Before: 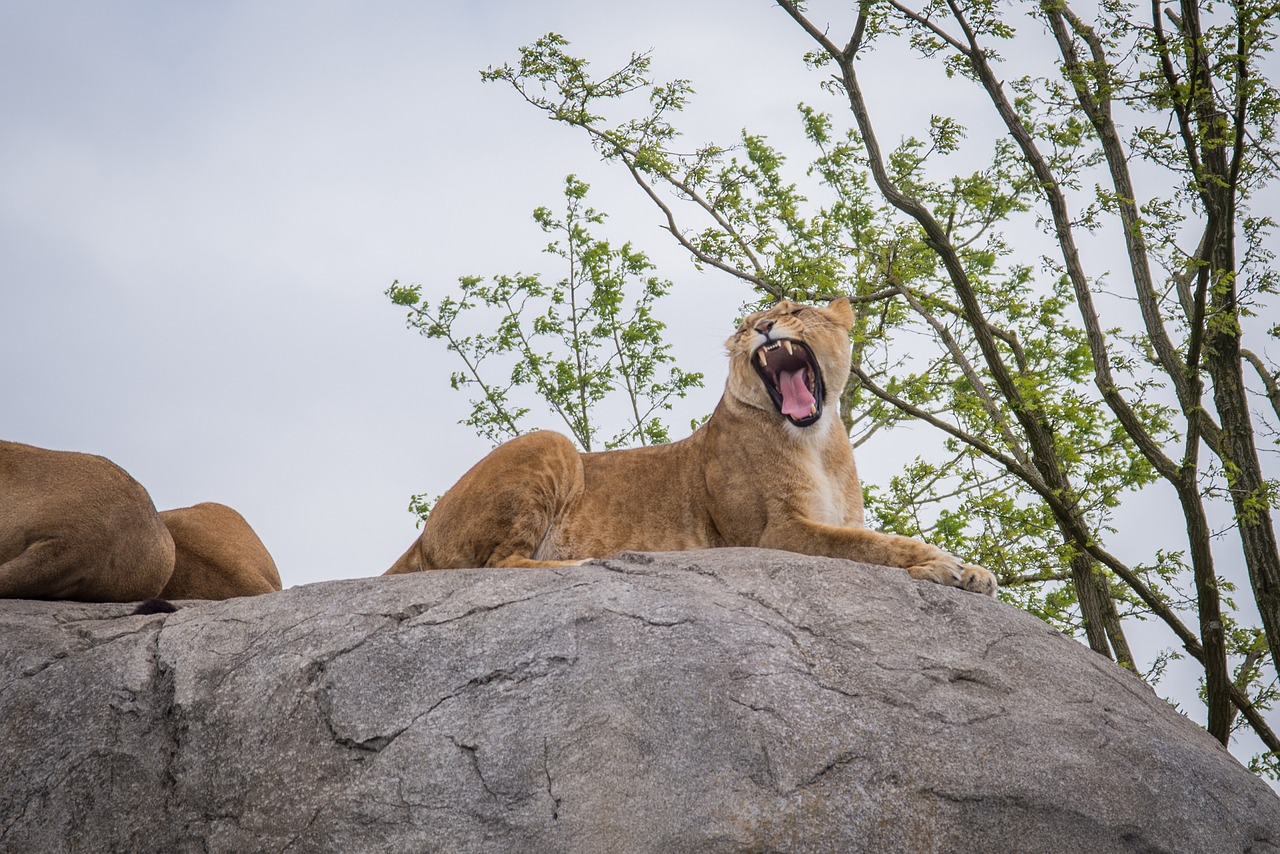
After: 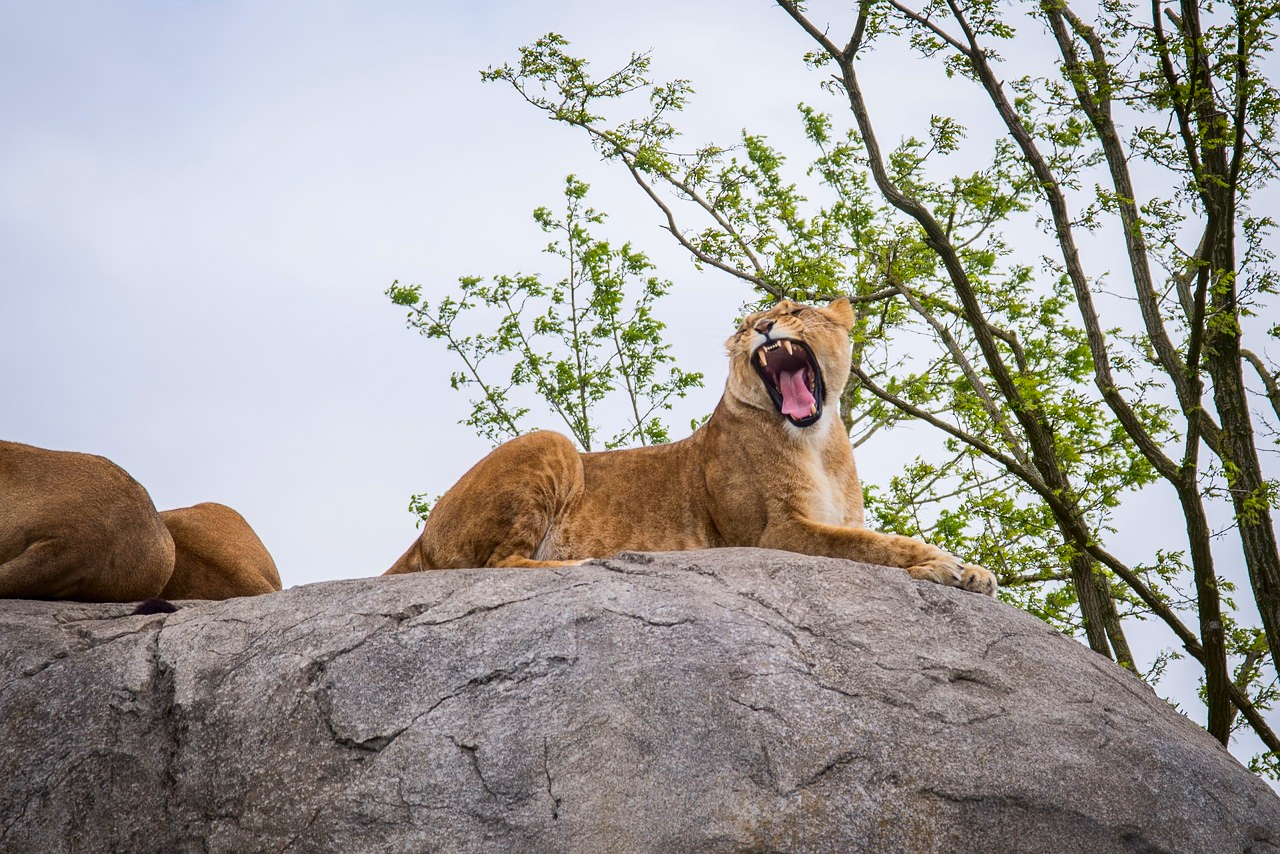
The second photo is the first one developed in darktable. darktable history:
rotate and perspective: crop left 0, crop top 0
contrast brightness saturation: contrast 0.18, saturation 0.3
